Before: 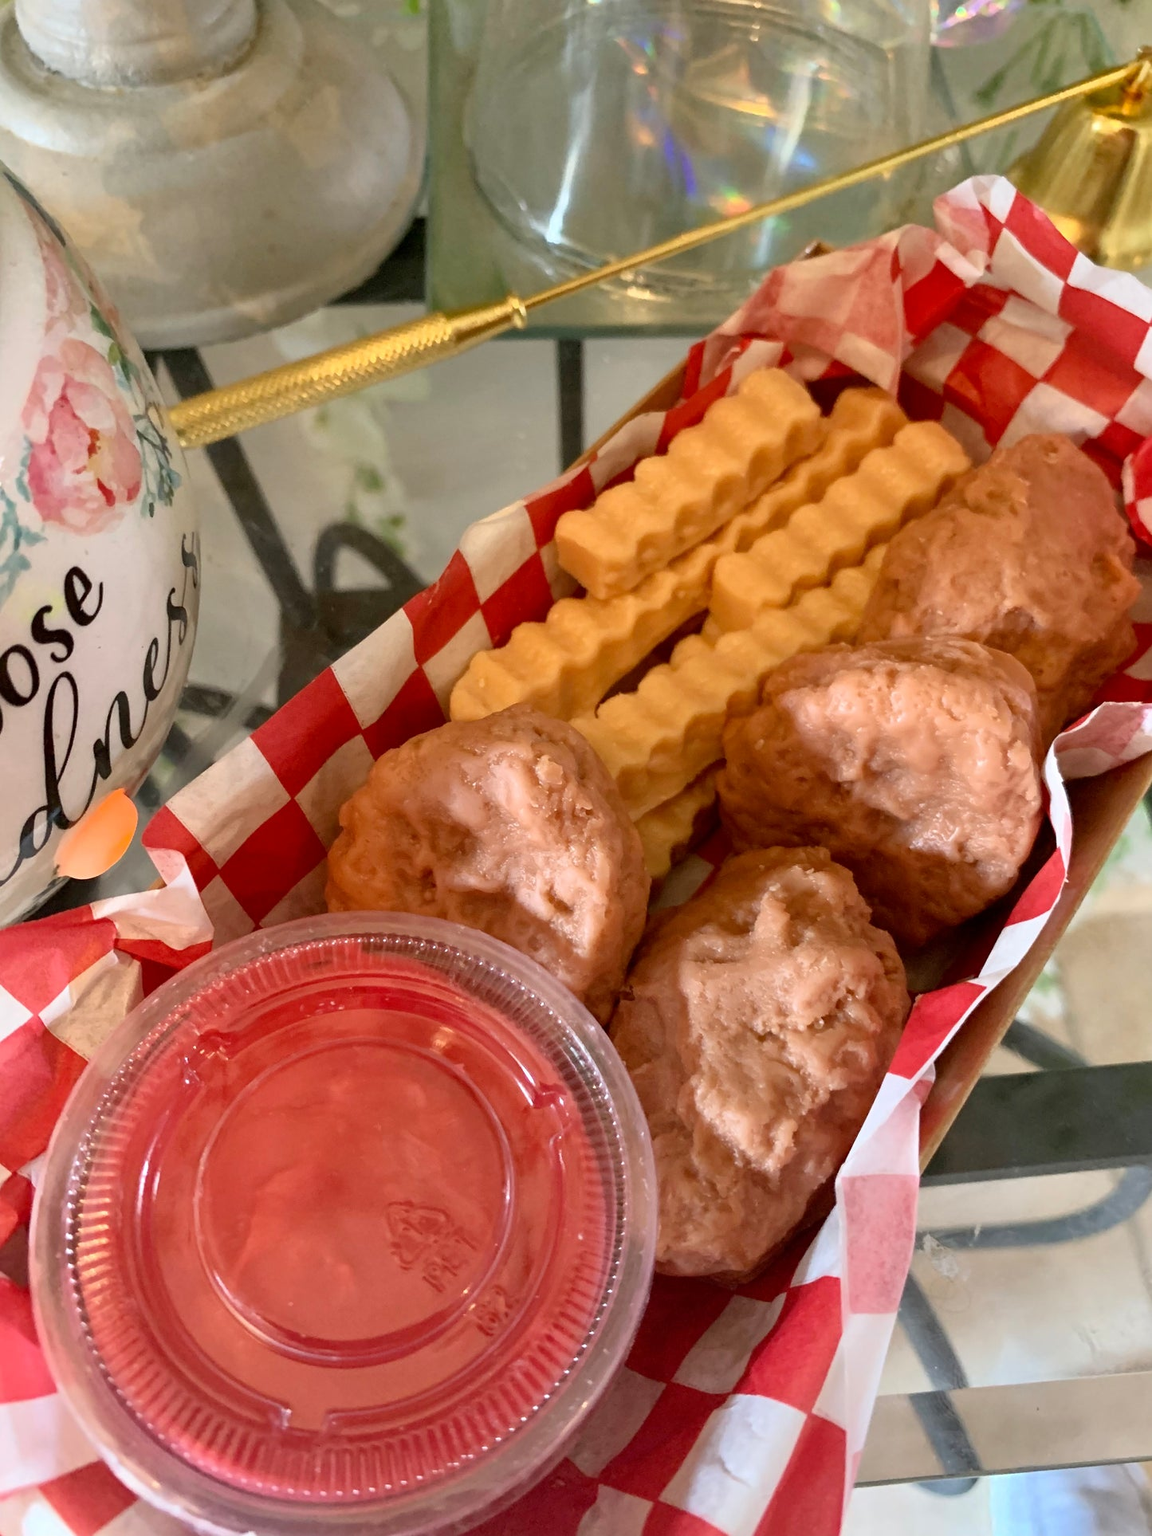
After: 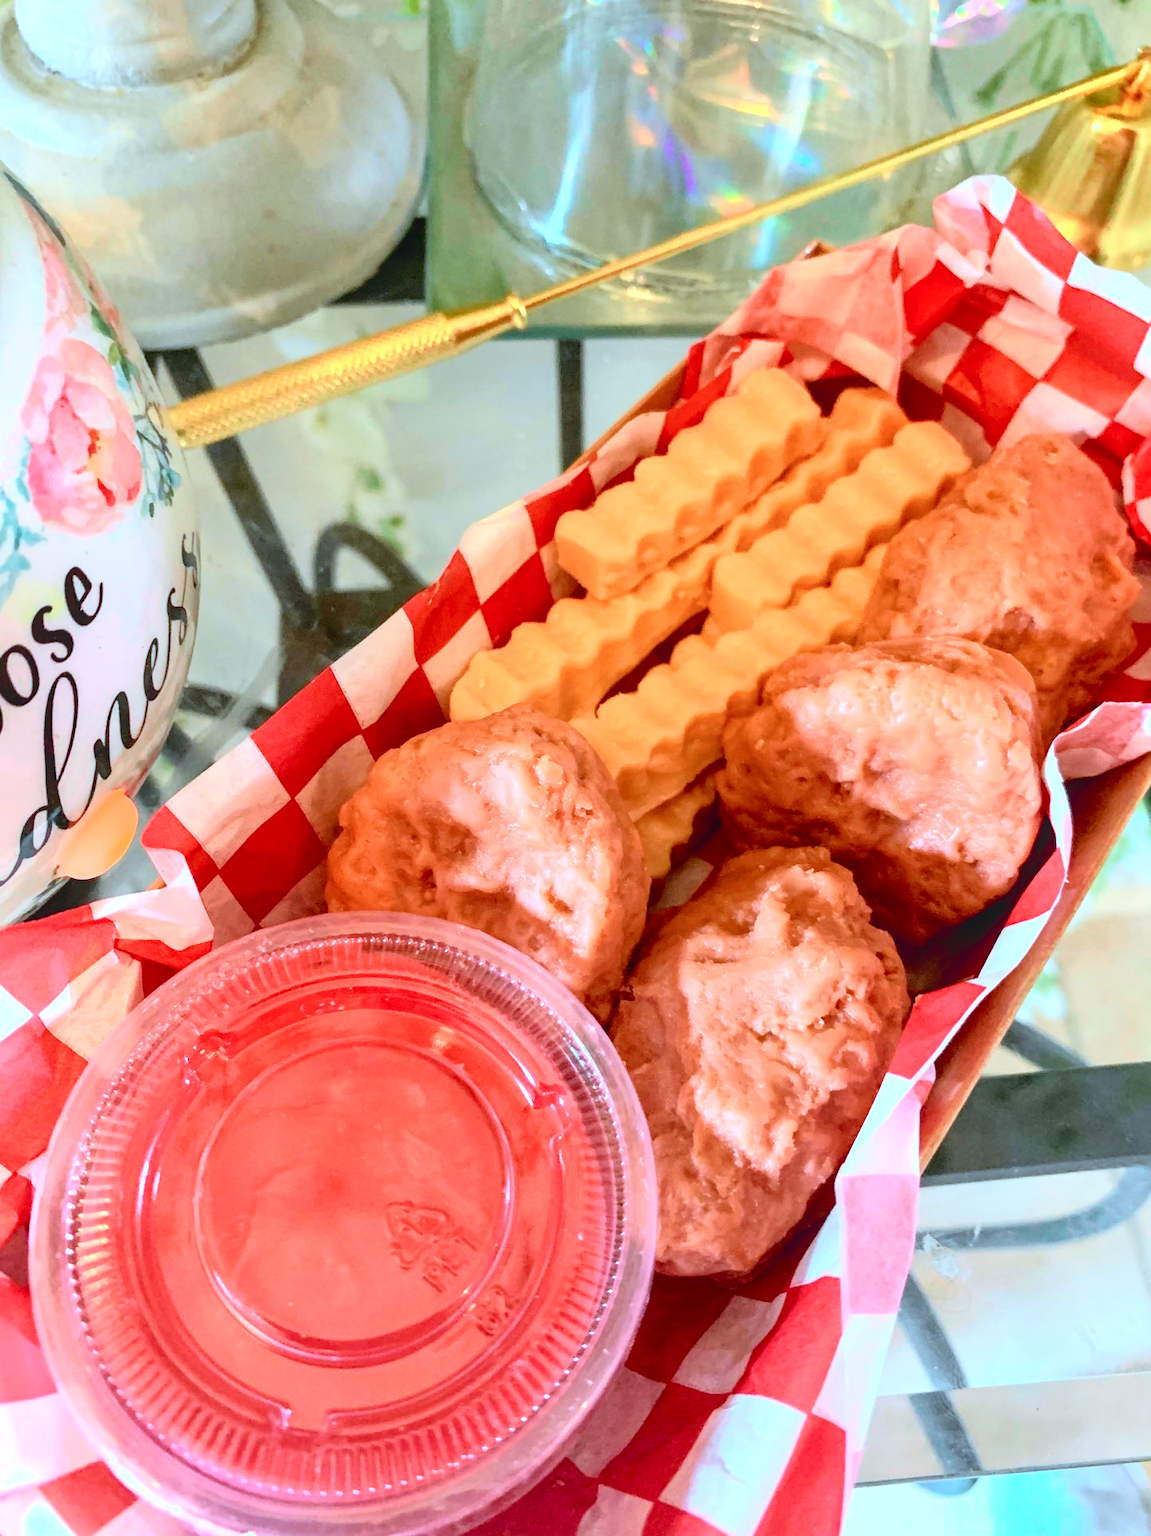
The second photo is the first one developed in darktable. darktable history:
exposure: exposure 0.154 EV, compensate exposure bias true, compensate highlight preservation false
tone curve: curves: ch0 [(0, 0.012) (0.144, 0.137) (0.326, 0.386) (0.489, 0.573) (0.656, 0.763) (0.849, 0.902) (1, 0.974)]; ch1 [(0, 0) (0.366, 0.367) (0.475, 0.453) (0.494, 0.493) (0.504, 0.497) (0.544, 0.579) (0.562, 0.619) (0.622, 0.694) (1, 1)]; ch2 [(0, 0) (0.333, 0.346) (0.375, 0.375) (0.424, 0.43) (0.476, 0.492) (0.502, 0.503) (0.533, 0.541) (0.572, 0.615) (0.605, 0.656) (0.641, 0.709) (1, 1)], color space Lab, independent channels
tone equalizer: -8 EV -0.446 EV, -7 EV -0.417 EV, -6 EV -0.33 EV, -5 EV -0.233 EV, -3 EV 0.238 EV, -2 EV 0.332 EV, -1 EV 0.394 EV, +0 EV 0.44 EV
local contrast: detail 109%
color correction: highlights a* -9.1, highlights b* -22.8
